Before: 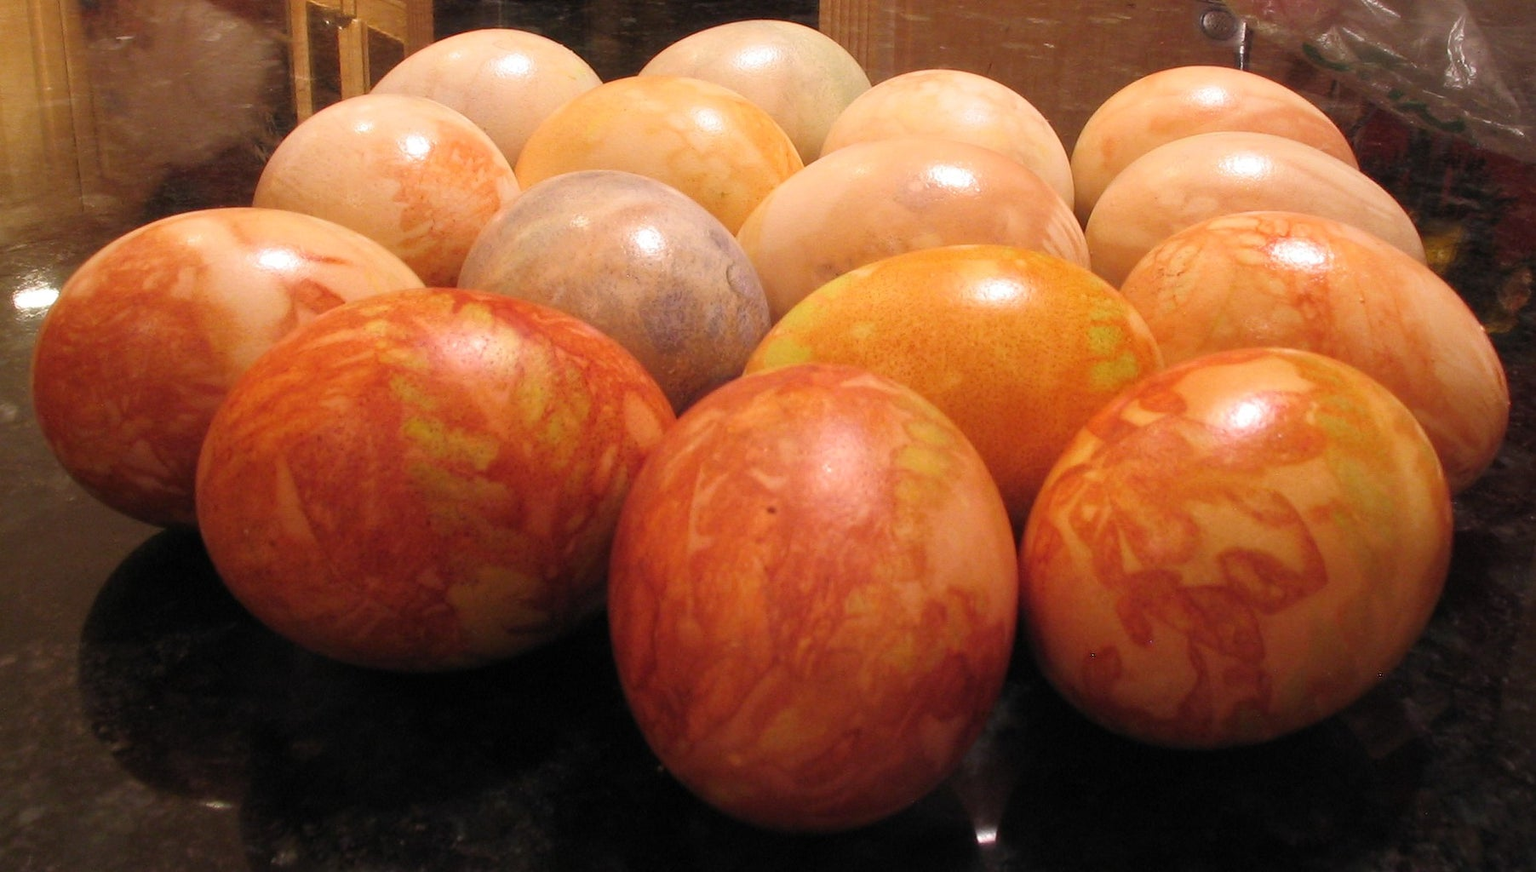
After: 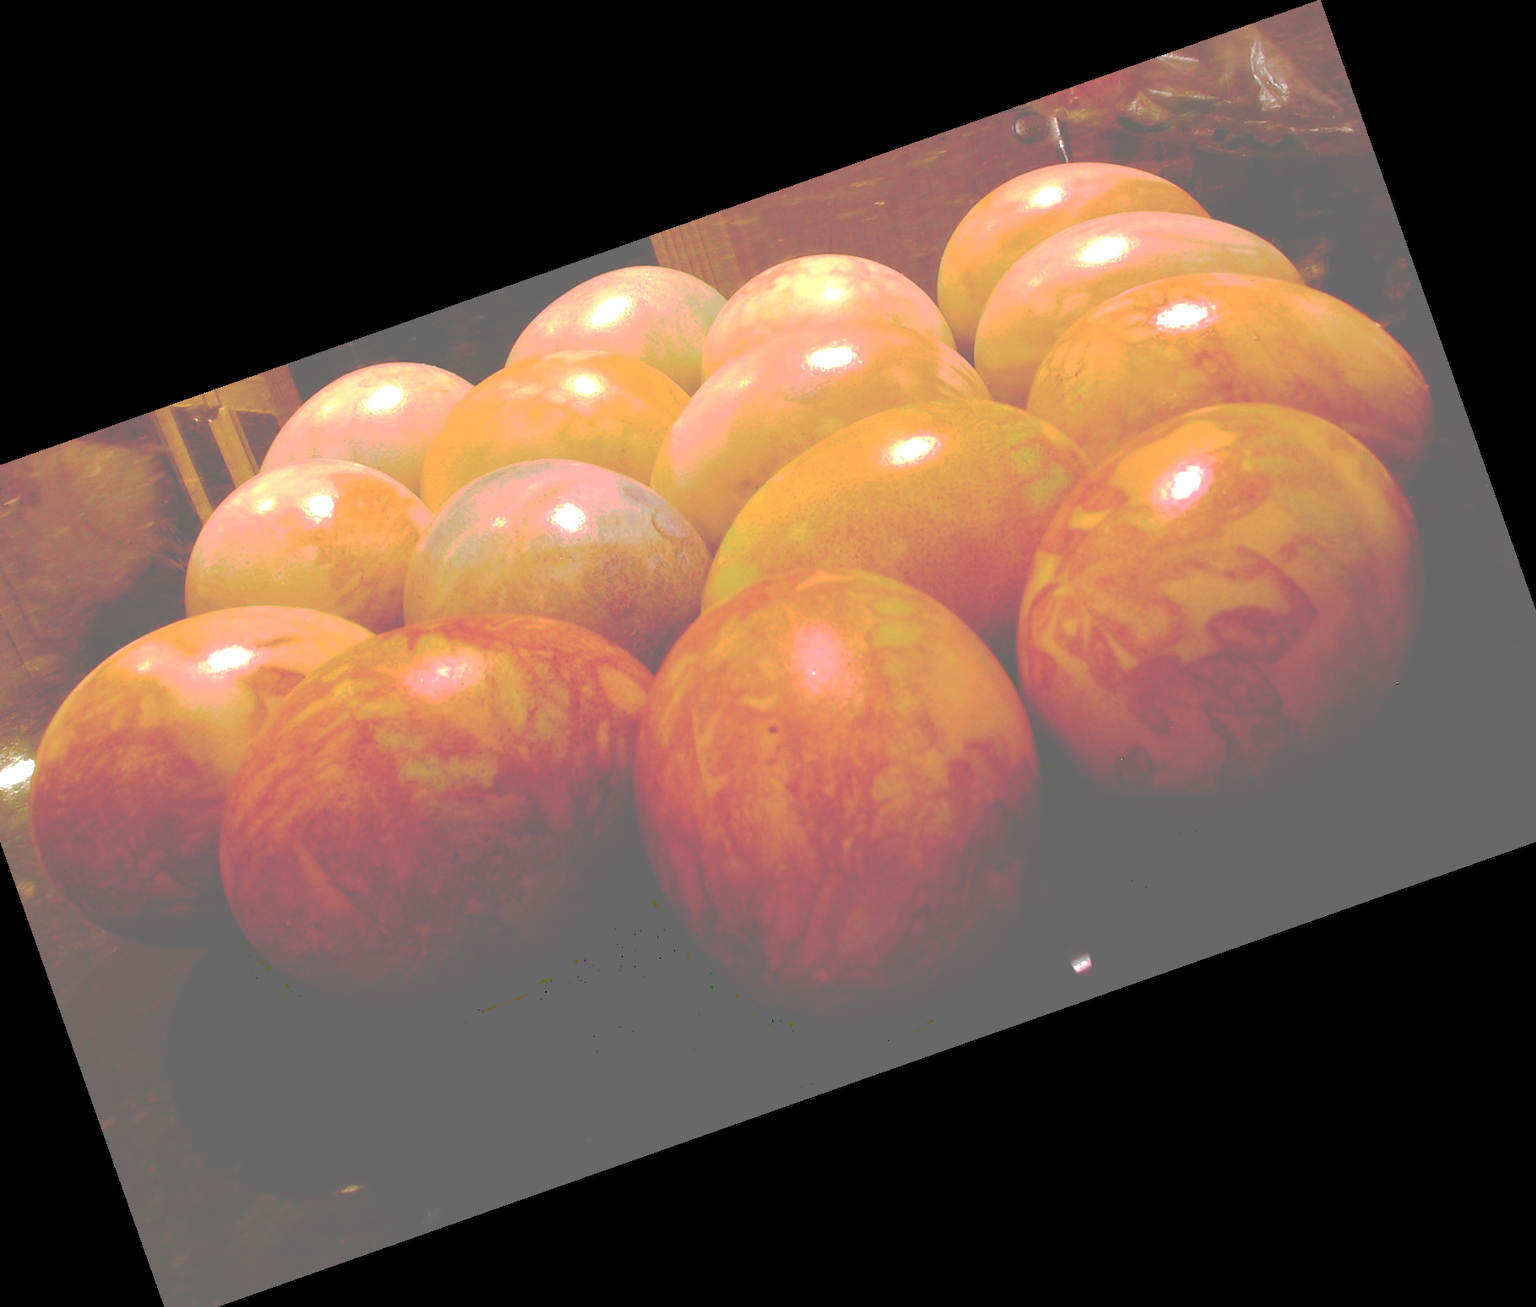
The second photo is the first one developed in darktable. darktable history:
tone curve: curves: ch0 [(0, 0) (0.003, 0.439) (0.011, 0.439) (0.025, 0.439) (0.044, 0.439) (0.069, 0.439) (0.1, 0.439) (0.136, 0.44) (0.177, 0.444) (0.224, 0.45) (0.277, 0.462) (0.335, 0.487) (0.399, 0.528) (0.468, 0.577) (0.543, 0.621) (0.623, 0.669) (0.709, 0.715) (0.801, 0.764) (0.898, 0.804) (1, 1)], preserve colors none
crop and rotate: angle 19.43°, left 6.812%, right 4.125%, bottom 1.087%
color balance rgb: linear chroma grading › shadows 10%, linear chroma grading › highlights 10%, linear chroma grading › global chroma 15%, linear chroma grading › mid-tones 15%, perceptual saturation grading › global saturation 40%, perceptual saturation grading › highlights -25%, perceptual saturation grading › mid-tones 35%, perceptual saturation grading › shadows 35%, perceptual brilliance grading › global brilliance 11.29%, global vibrance 11.29%
white balance: red 0.982, blue 1.018
